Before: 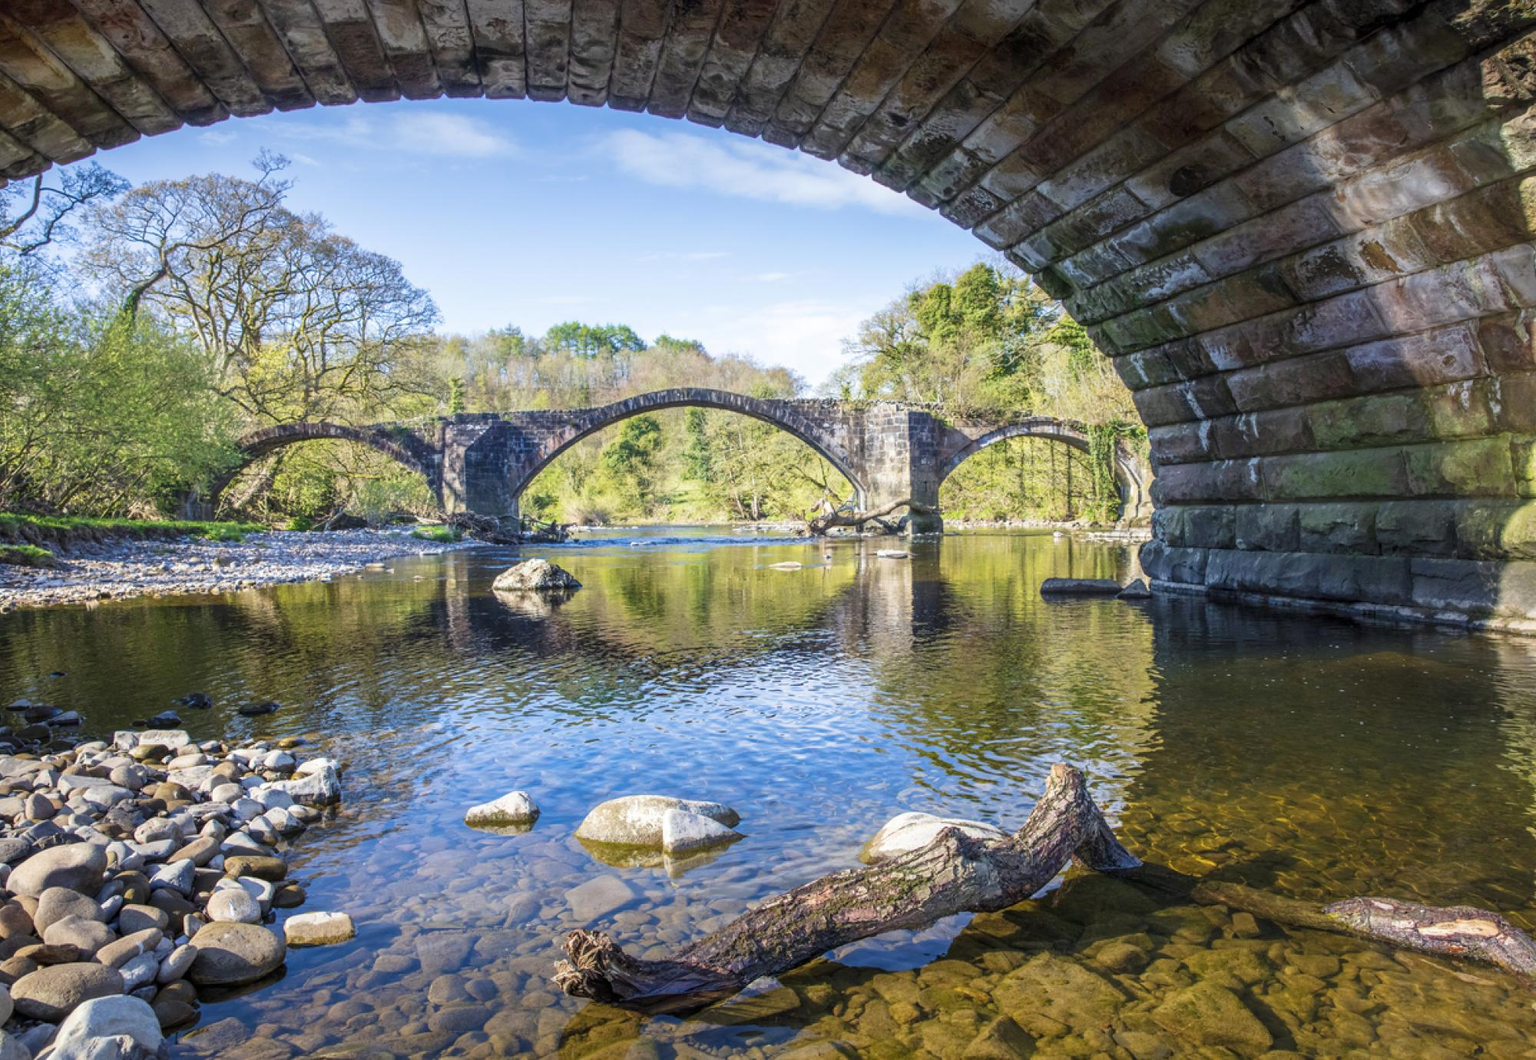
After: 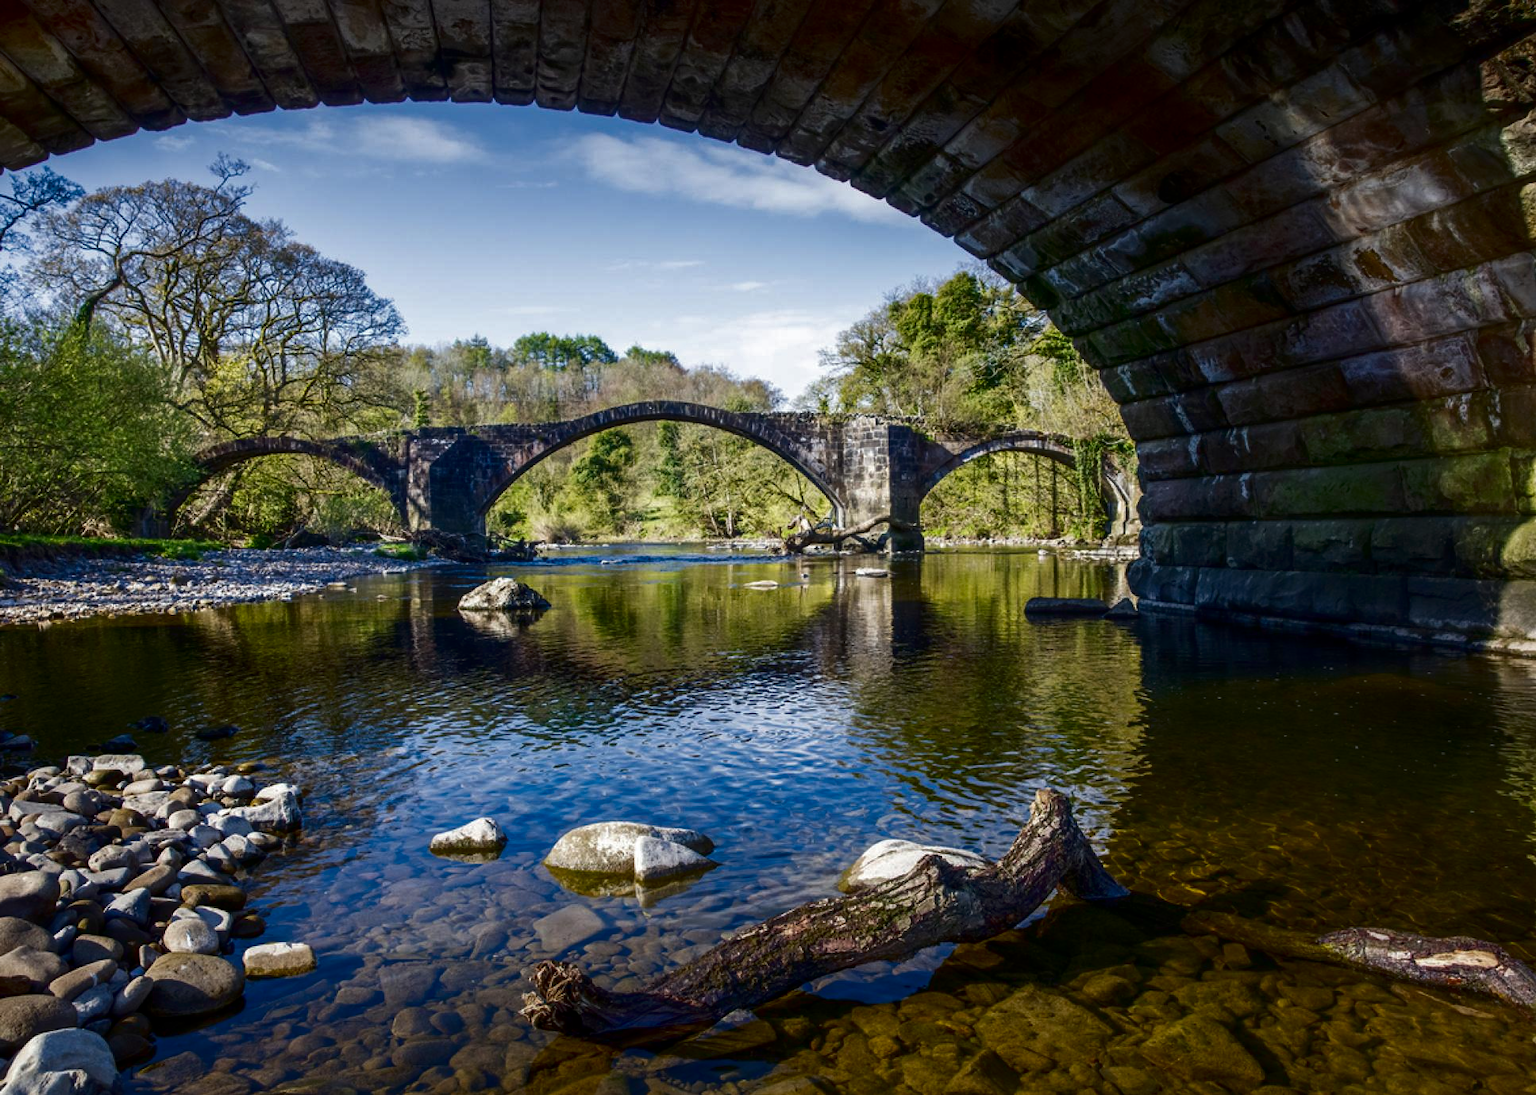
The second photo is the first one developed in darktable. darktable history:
contrast brightness saturation: brightness -0.514
crop and rotate: left 3.243%
